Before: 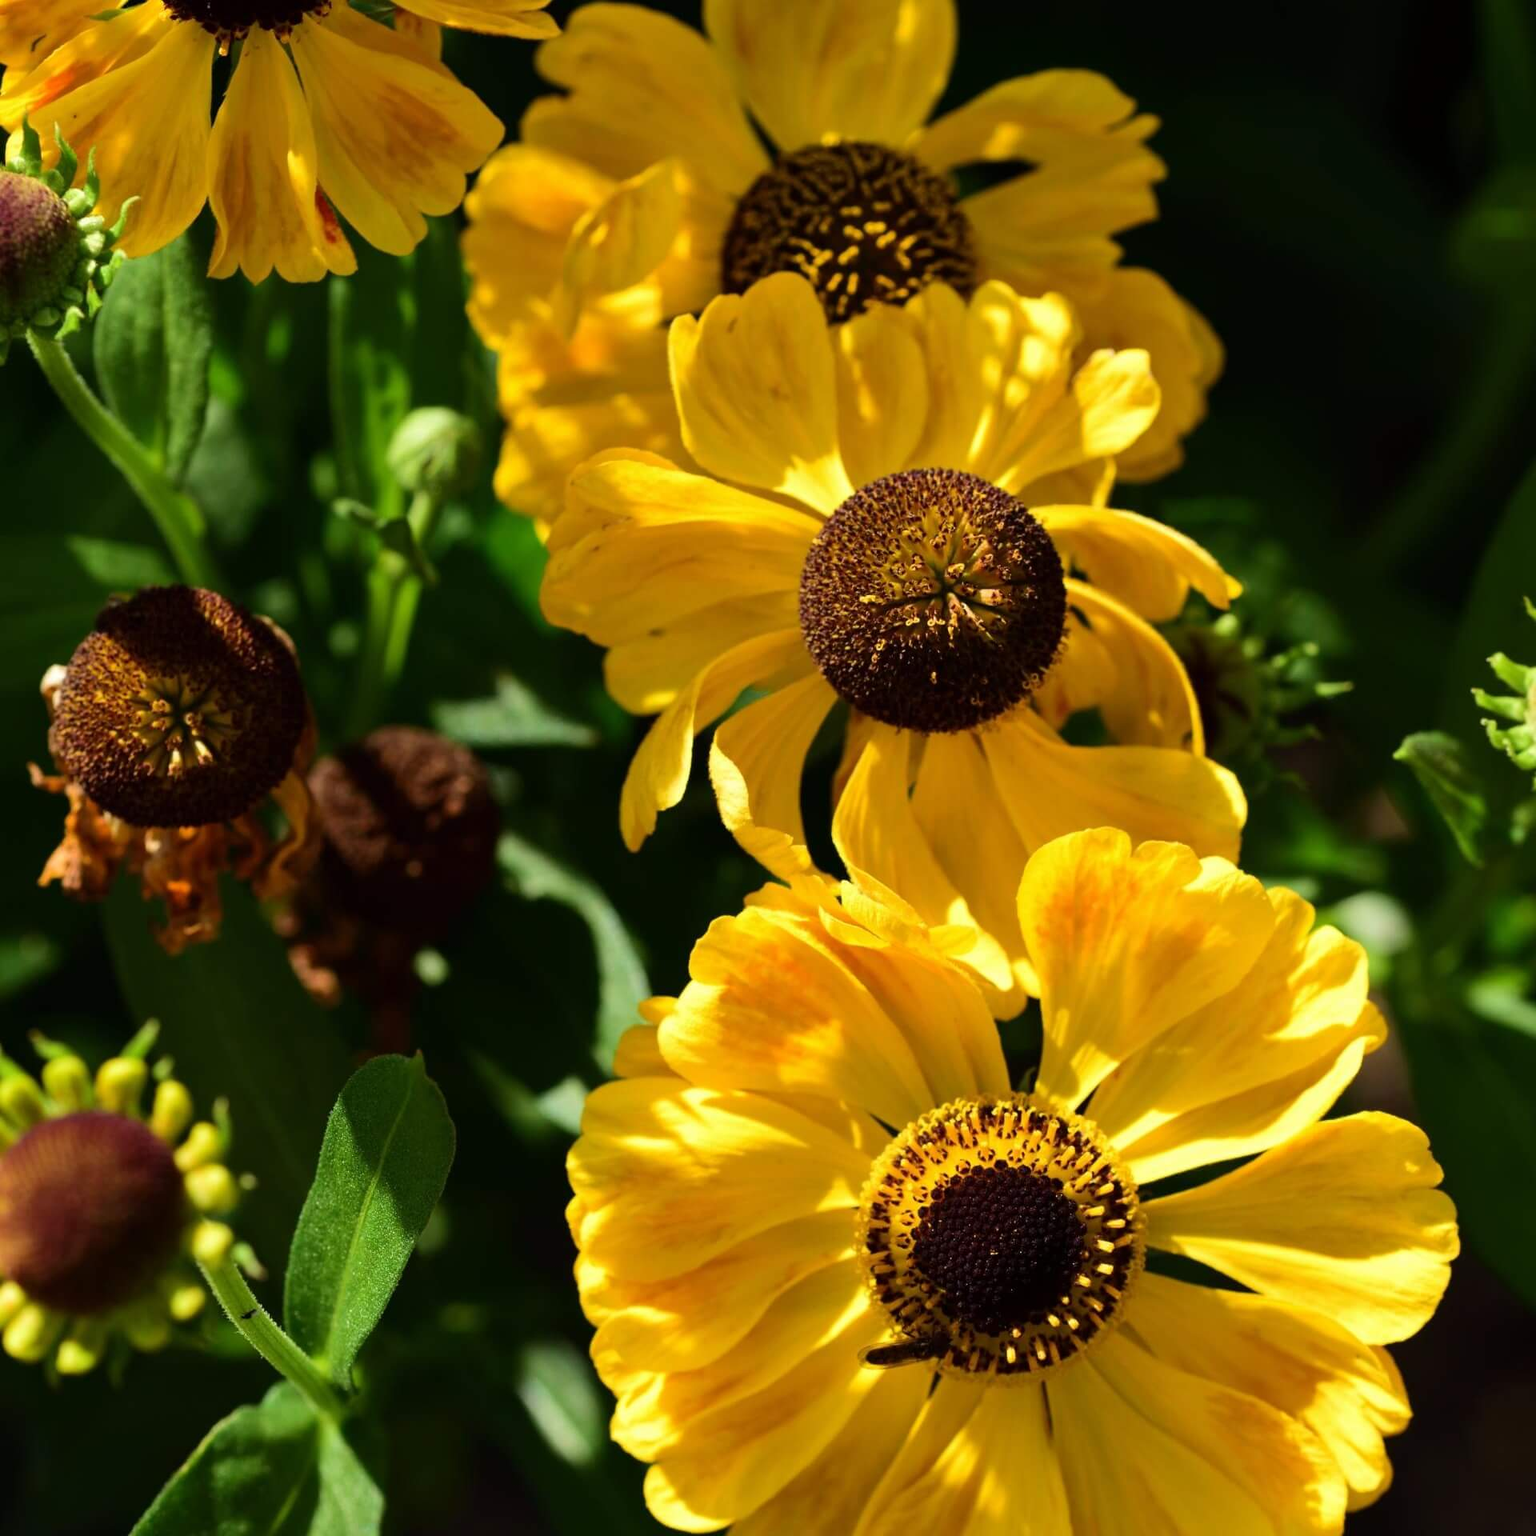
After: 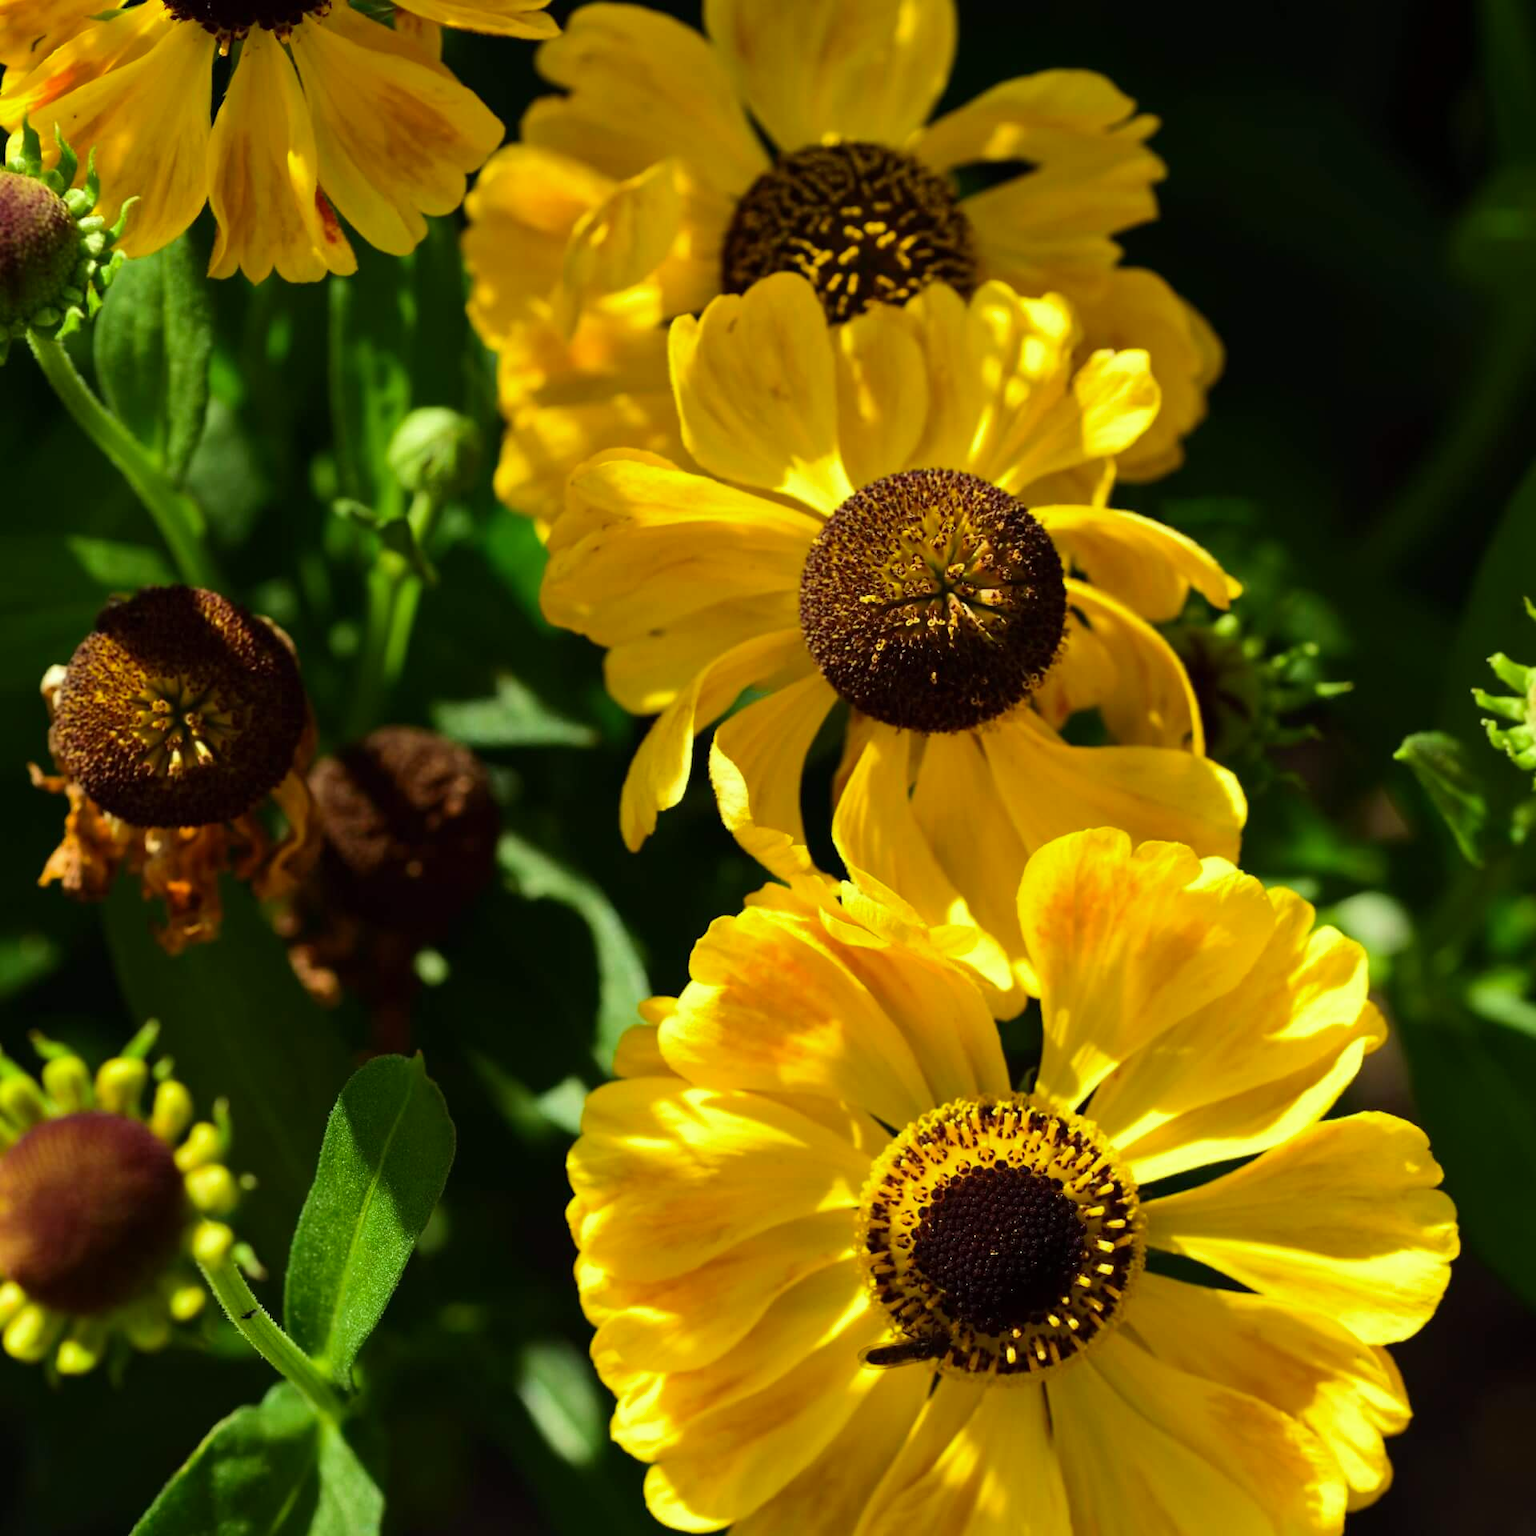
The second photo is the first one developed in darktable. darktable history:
color correction: highlights a* -5.68, highlights b* 11.3
